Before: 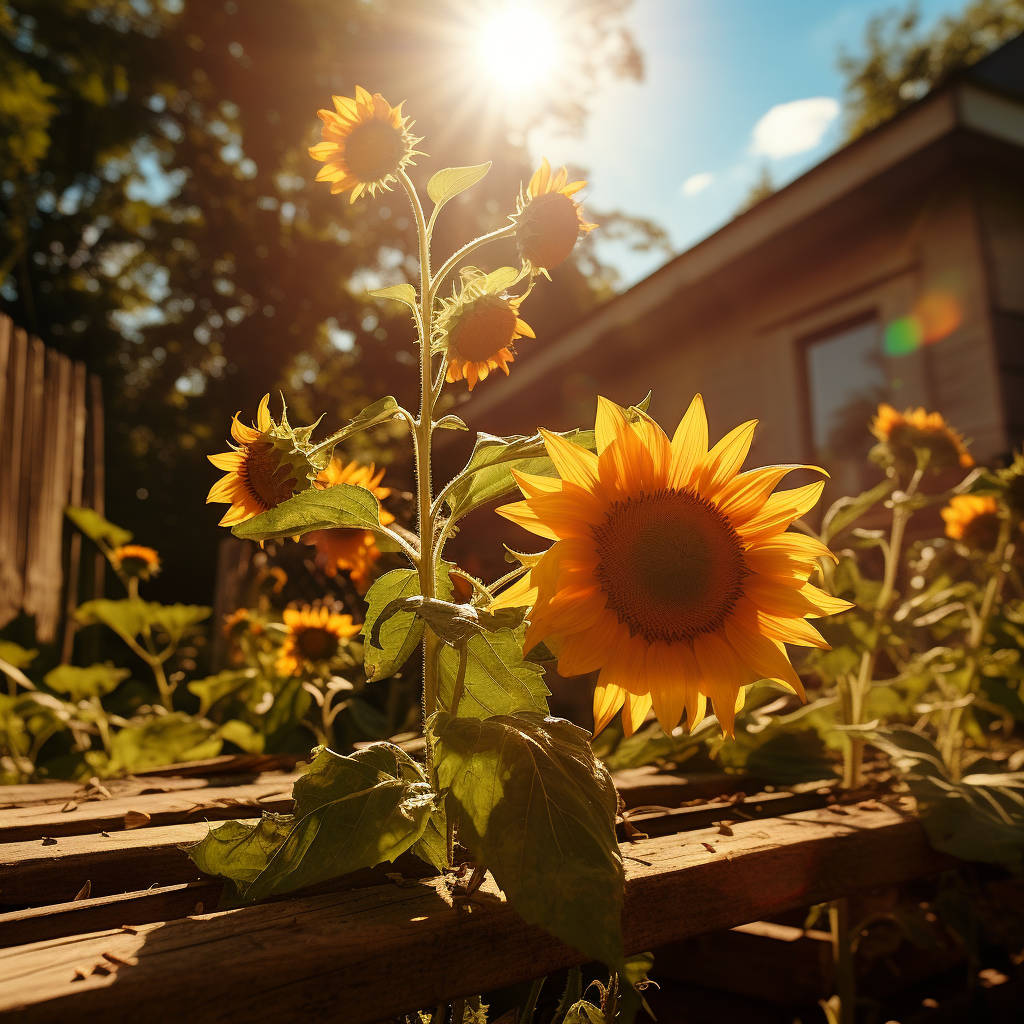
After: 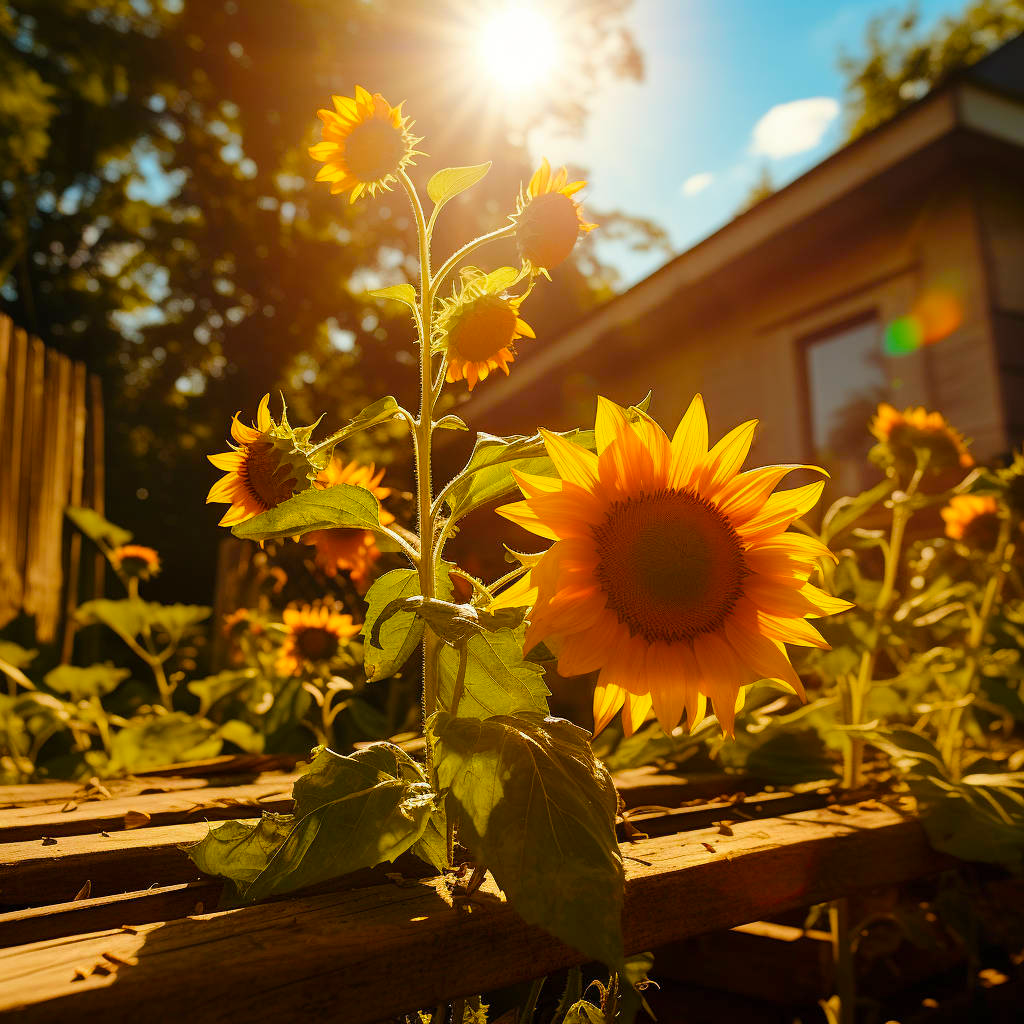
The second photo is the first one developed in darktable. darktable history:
exposure: exposure -0.01 EV, compensate highlight preservation false
color balance rgb: perceptual saturation grading › global saturation 25%, perceptual brilliance grading › mid-tones 10%, perceptual brilliance grading › shadows 15%, global vibrance 20%
